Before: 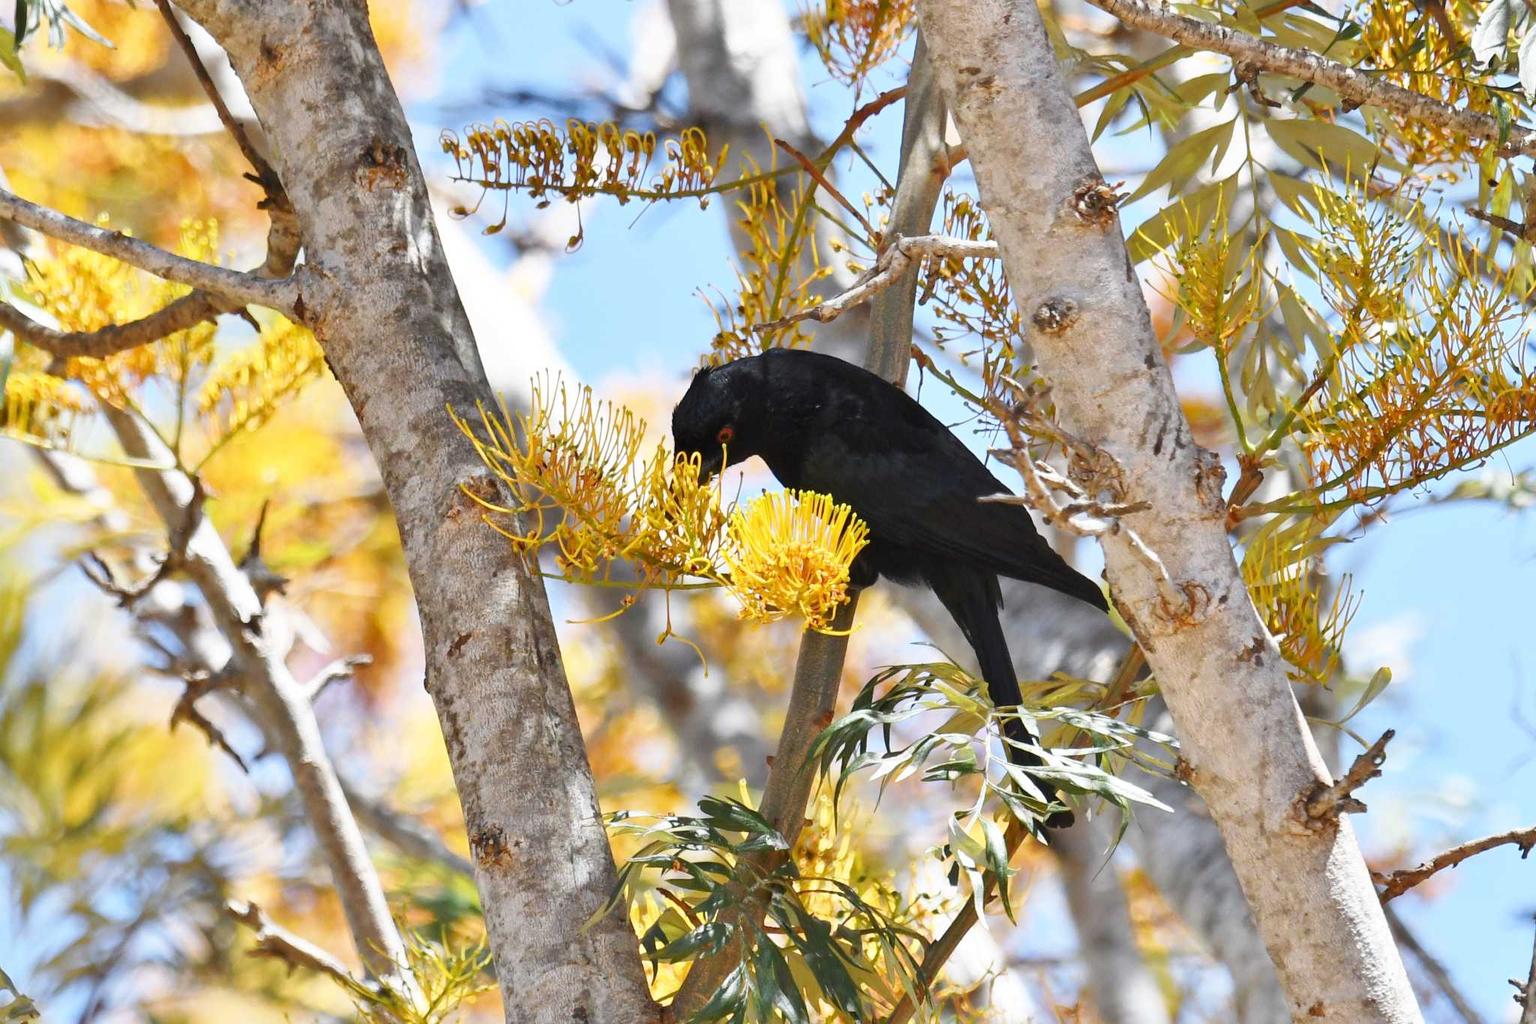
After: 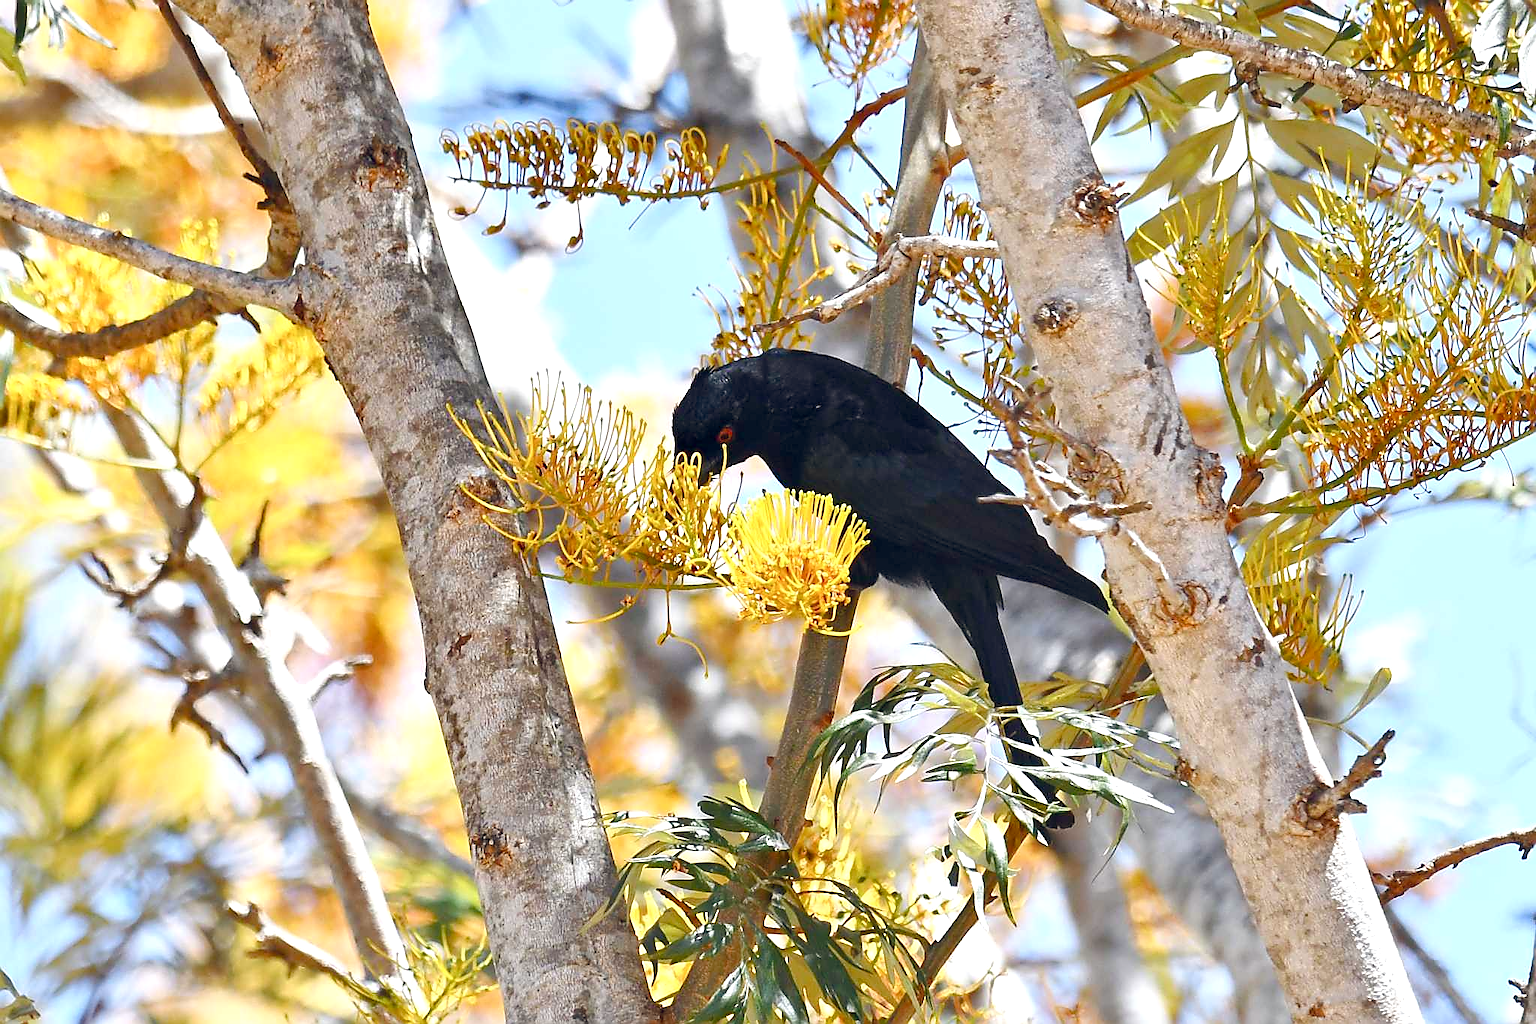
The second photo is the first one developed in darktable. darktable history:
sharpen: radius 1.405, amount 1.253, threshold 0.814
color balance rgb: global offset › chroma 0.096%, global offset › hue 253.28°, perceptual saturation grading › global saturation 20%, perceptual saturation grading › highlights -25.484%, perceptual saturation grading › shadows 25.409%
exposure: black level correction 0.001, exposure 0.297 EV, compensate highlight preservation false
